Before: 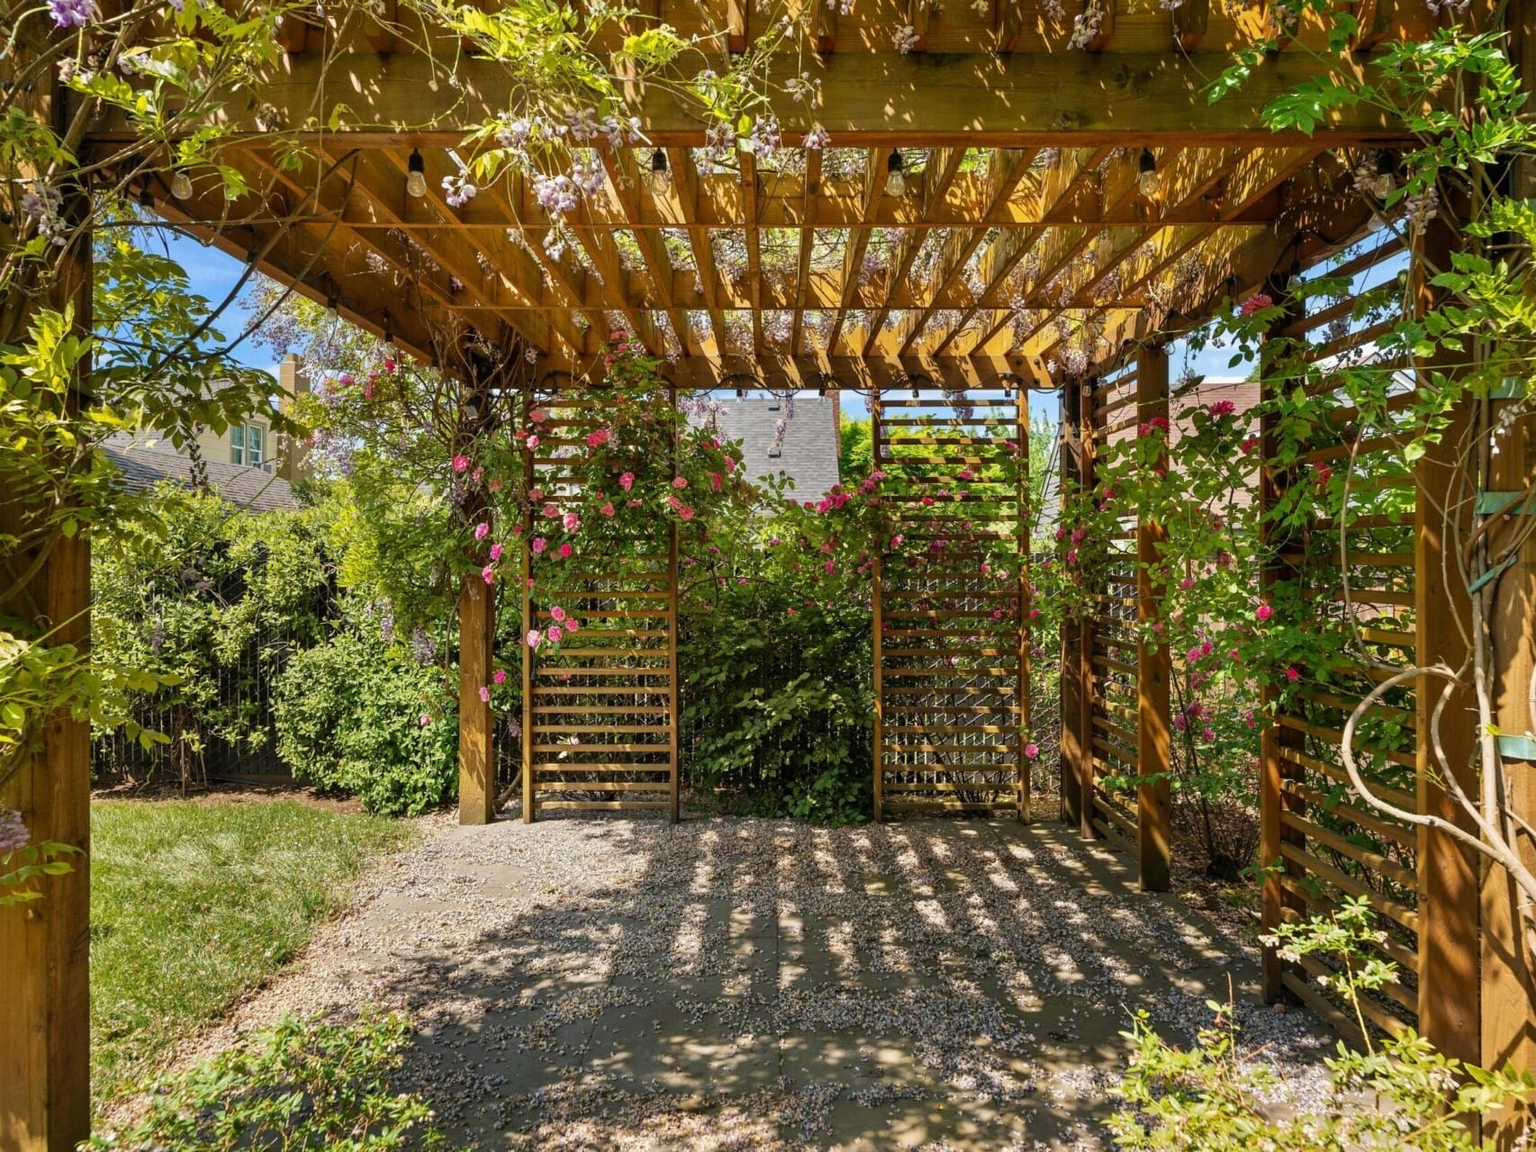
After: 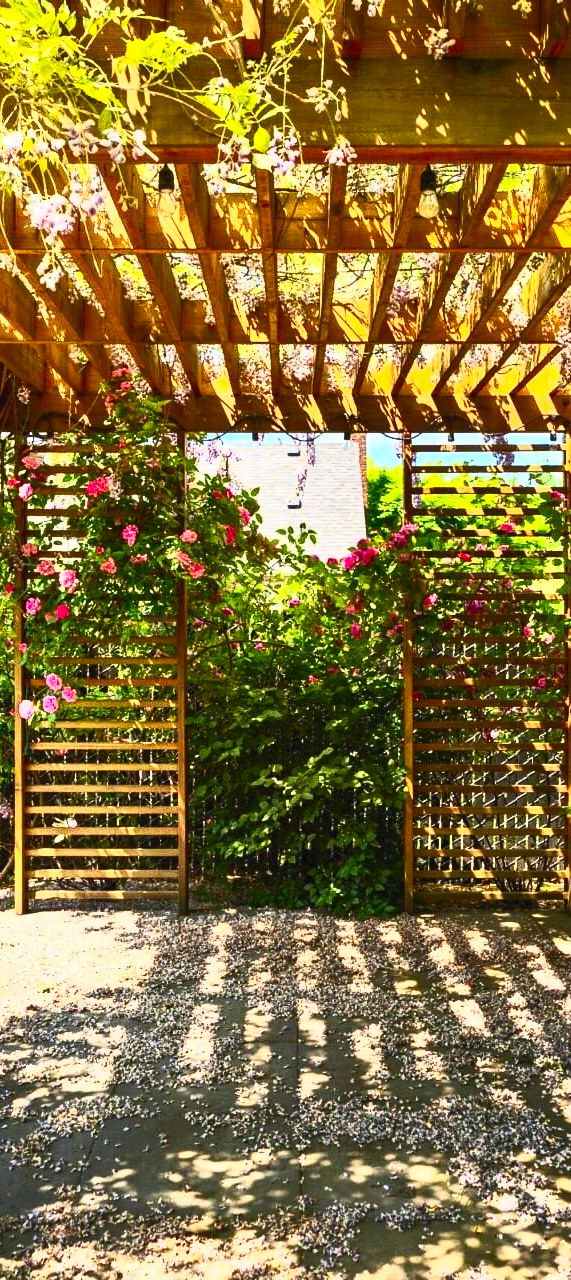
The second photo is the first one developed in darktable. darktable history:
crop: left 33.22%, right 33.283%
contrast brightness saturation: contrast 0.842, brightness 0.583, saturation 0.598
